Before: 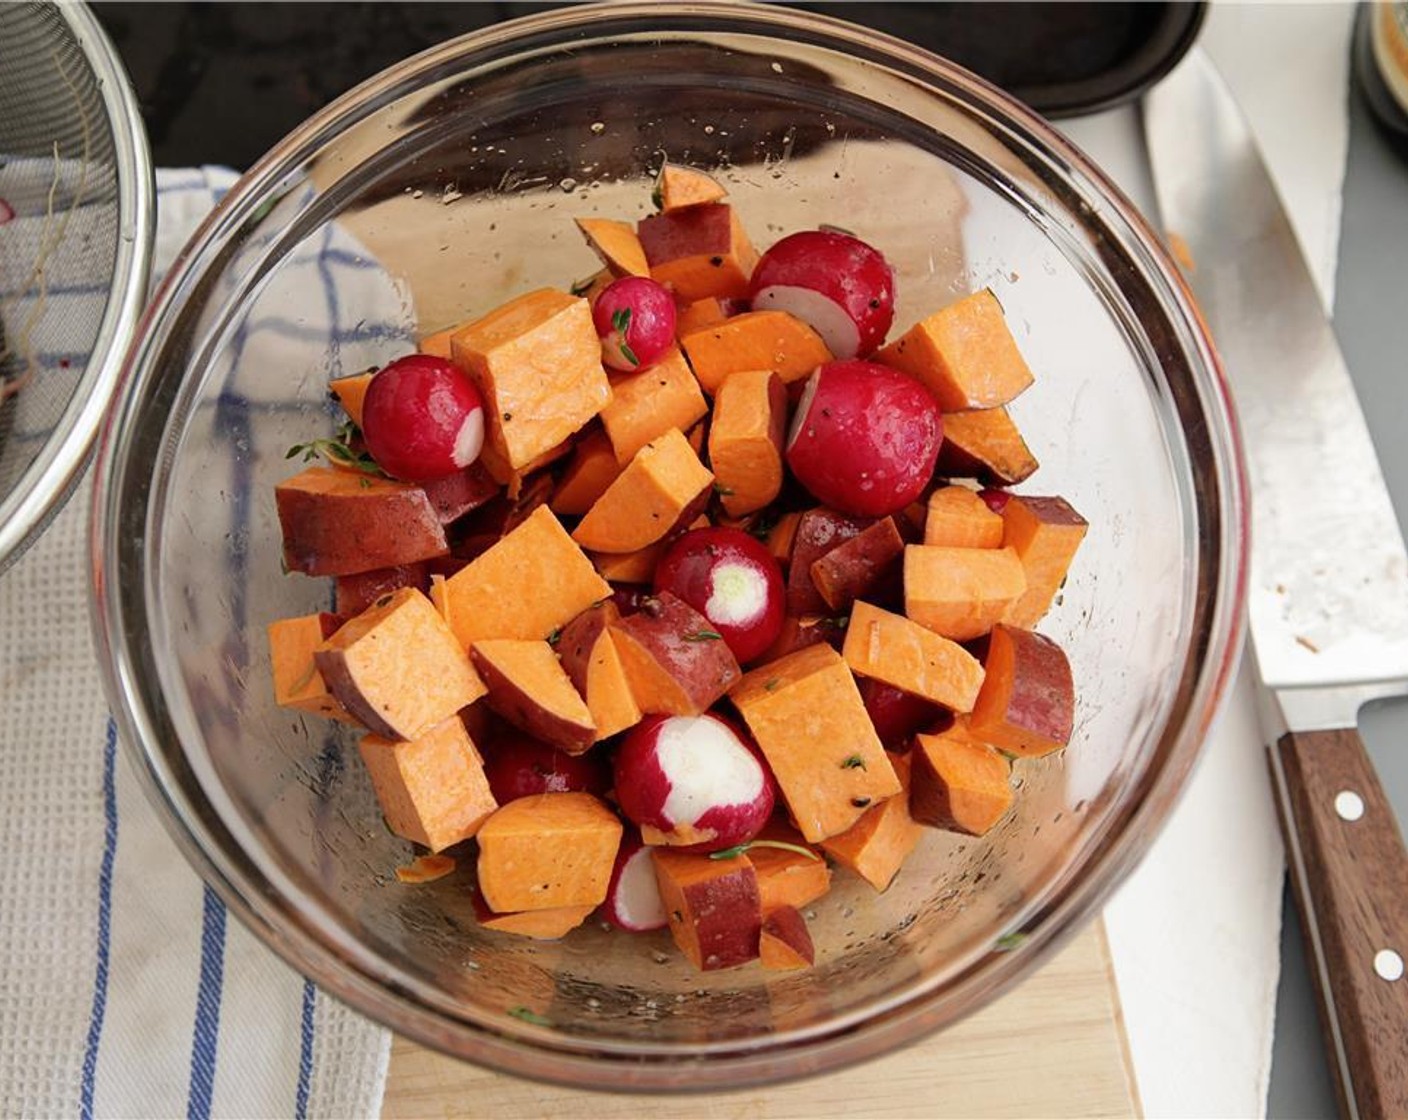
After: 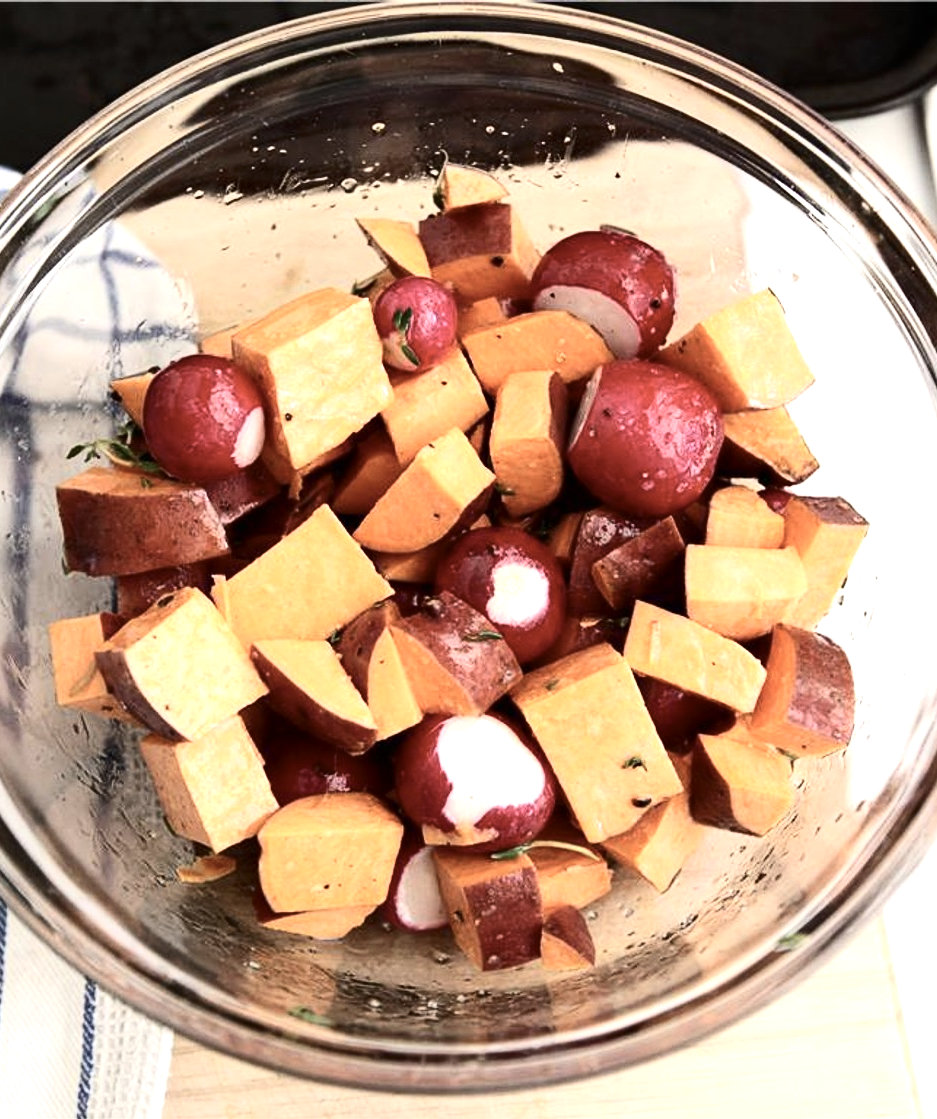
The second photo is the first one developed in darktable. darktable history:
crop and rotate: left 15.589%, right 17.805%
exposure: black level correction 0, exposure 0.693 EV, compensate exposure bias true, compensate highlight preservation false
contrast brightness saturation: contrast 0.252, saturation -0.31
color balance rgb: perceptual saturation grading › global saturation 0.491%, global vibrance 6.552%, contrast 12.645%, saturation formula JzAzBz (2021)
